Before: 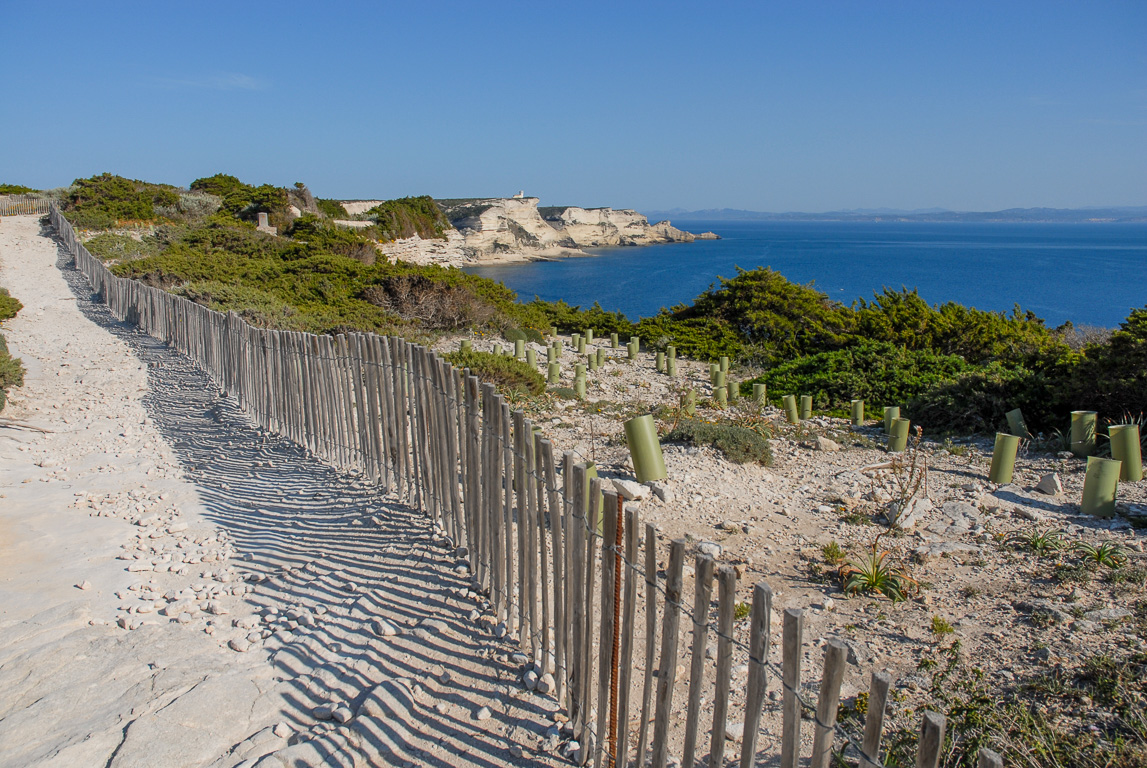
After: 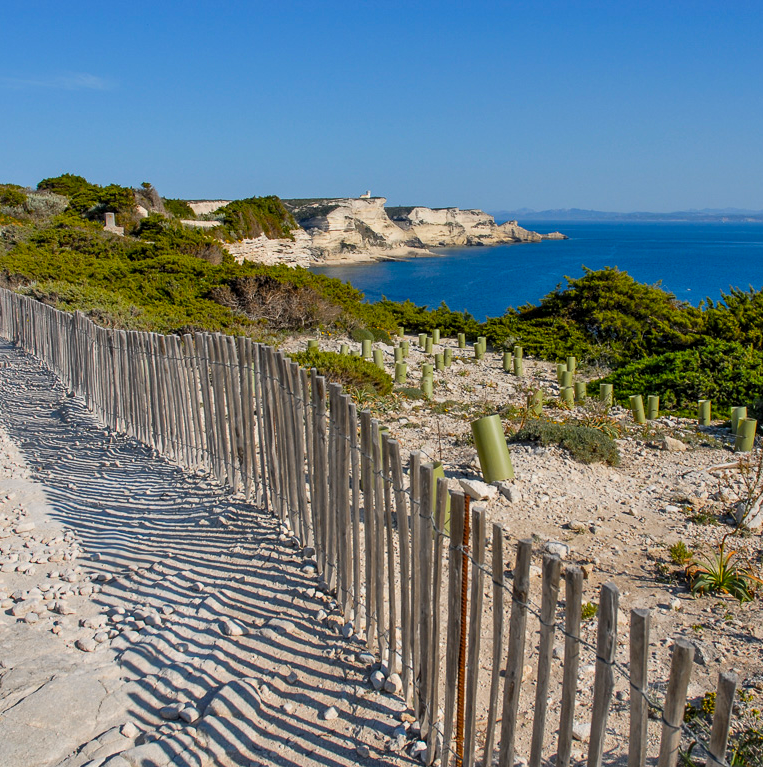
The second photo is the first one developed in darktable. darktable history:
color balance rgb: perceptual saturation grading › global saturation 31.097%
crop and rotate: left 13.363%, right 20.04%
shadows and highlights: low approximation 0.01, soften with gaussian
contrast equalizer: octaves 7, y [[0.526, 0.53, 0.532, 0.532, 0.53, 0.525], [0.5 ×6], [0.5 ×6], [0 ×6], [0 ×6]]
